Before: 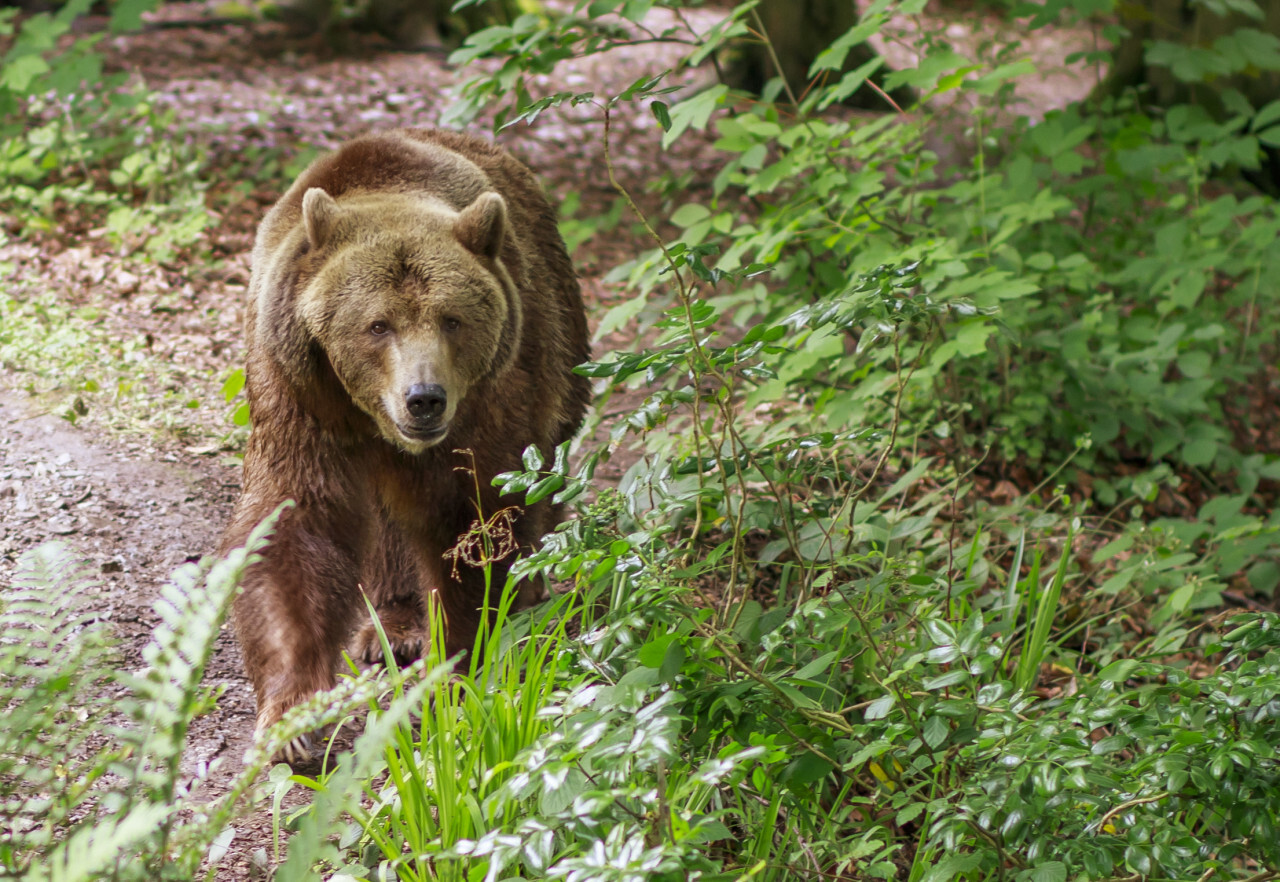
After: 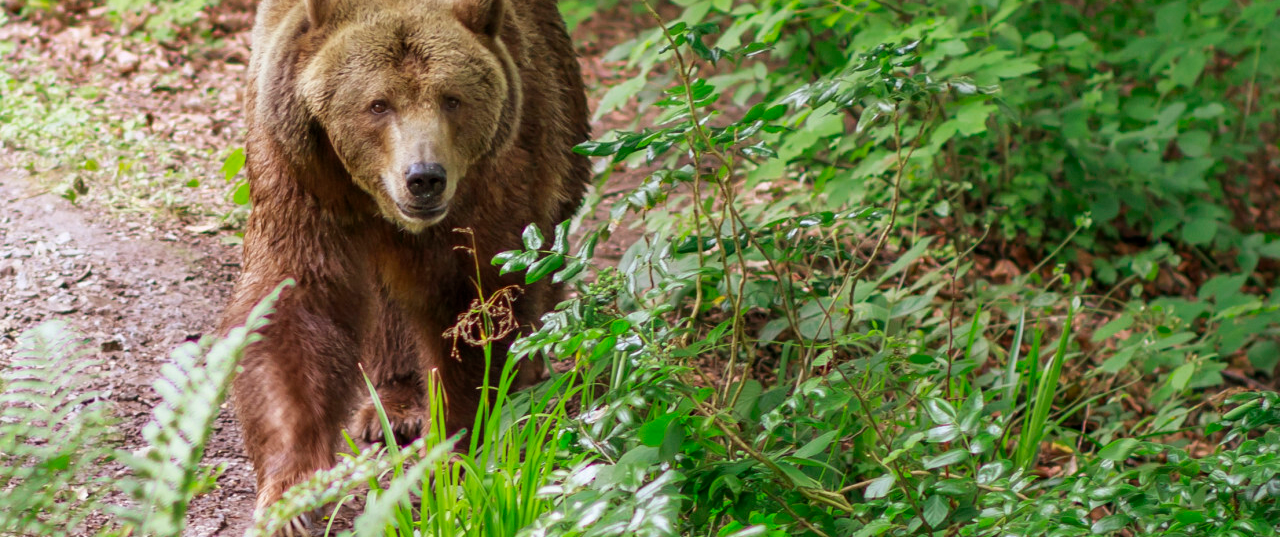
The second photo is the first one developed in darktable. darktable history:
crop and rotate: top 25.057%, bottom 13.959%
